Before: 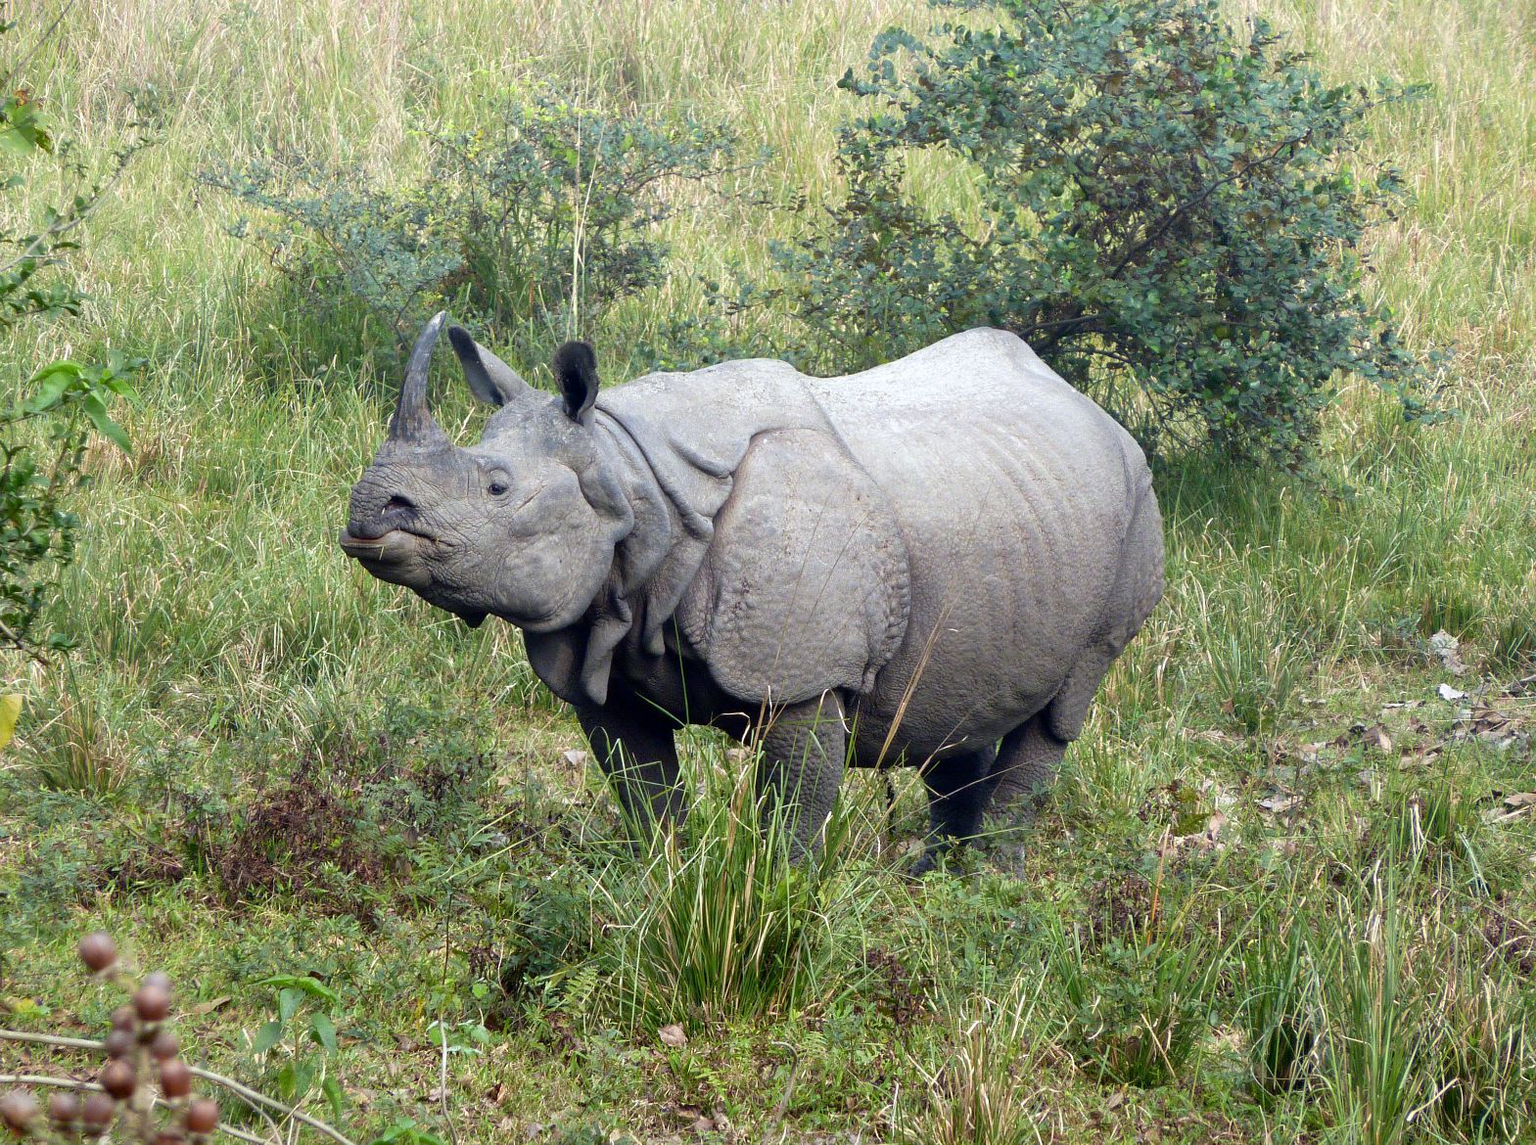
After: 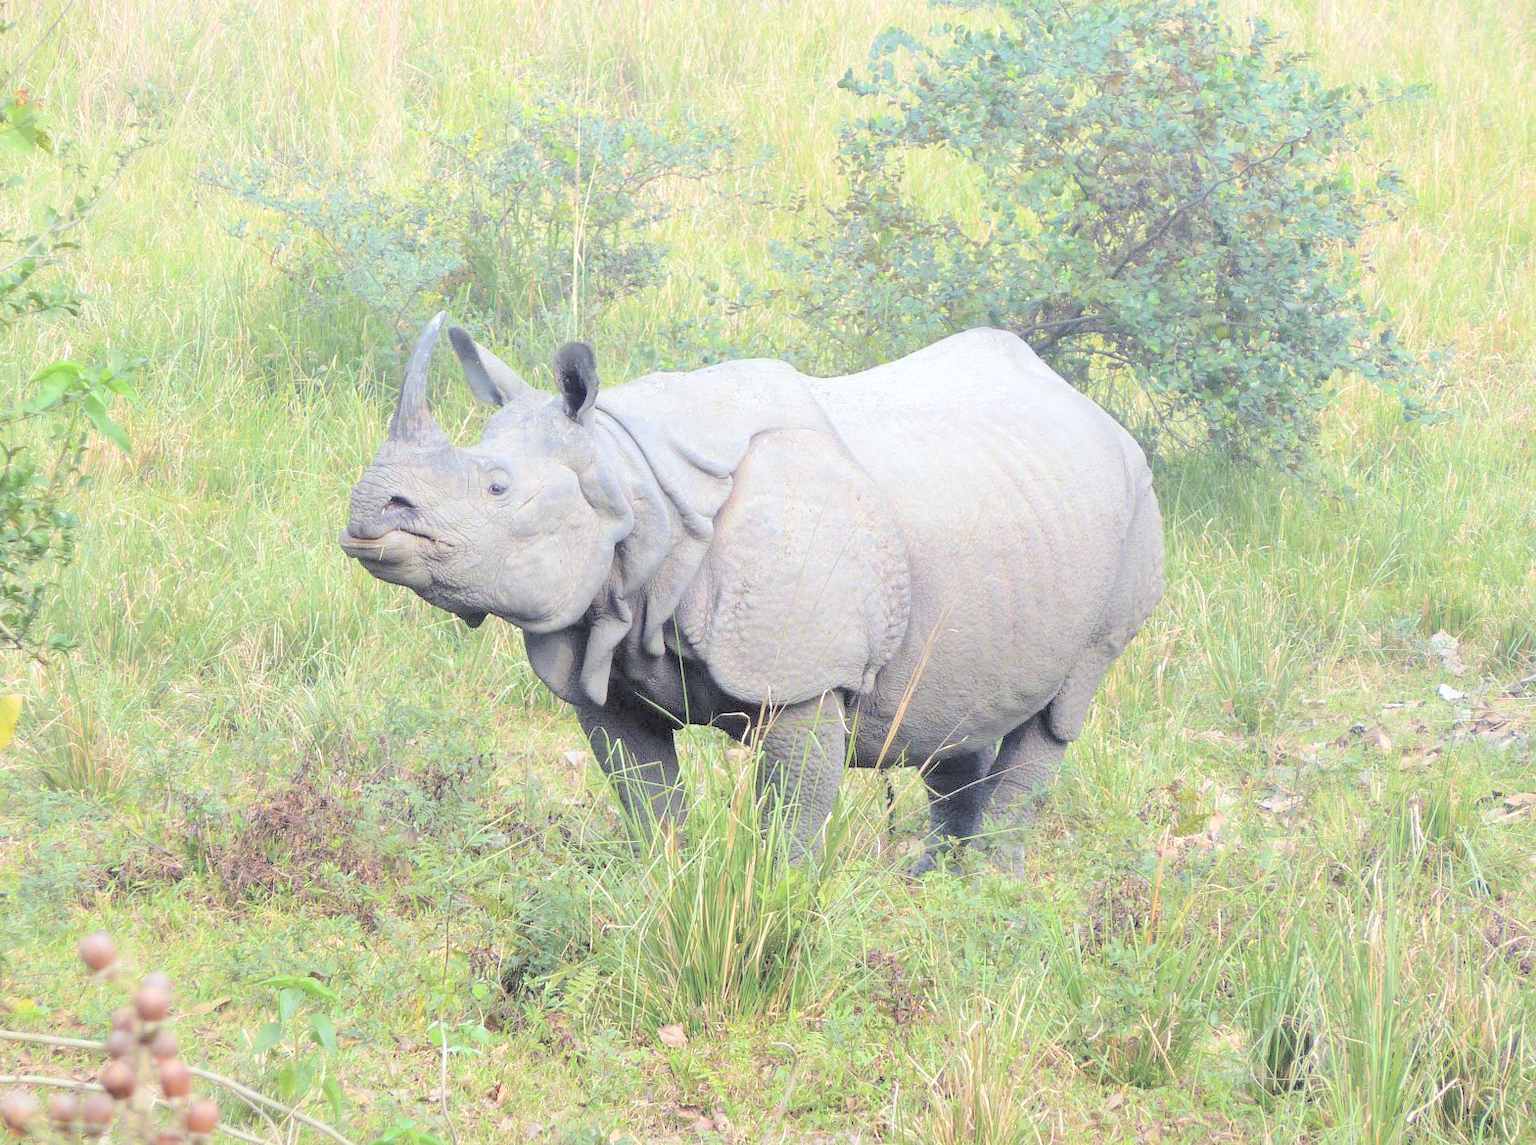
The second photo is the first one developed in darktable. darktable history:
contrast brightness saturation: brightness 0.994
